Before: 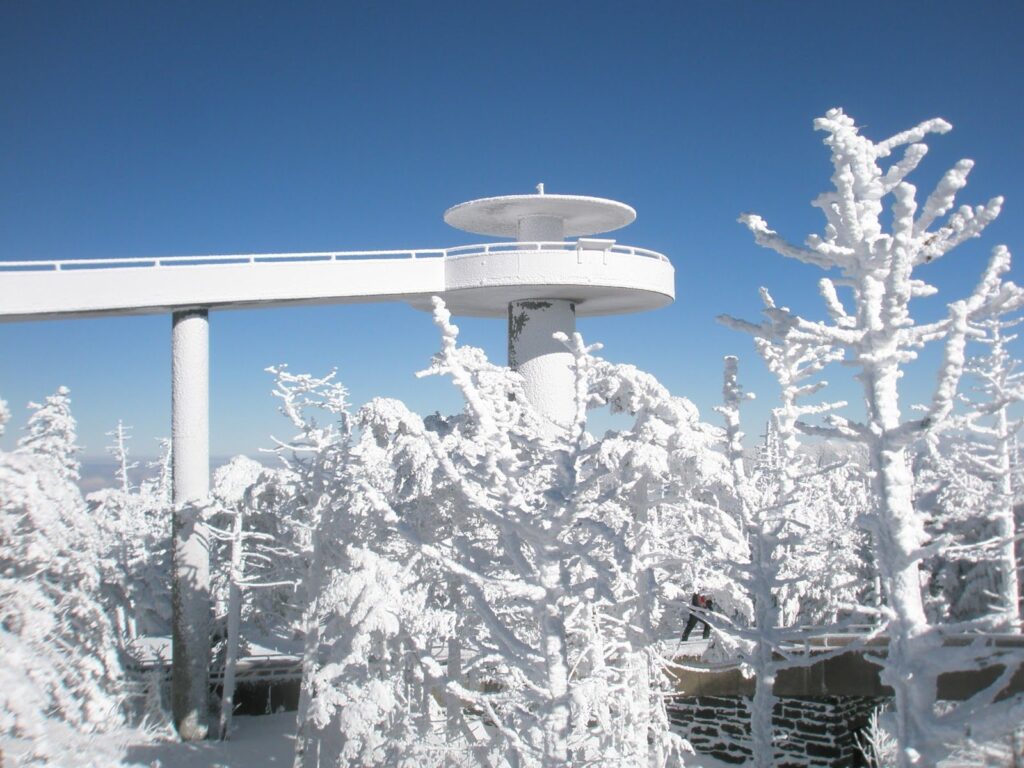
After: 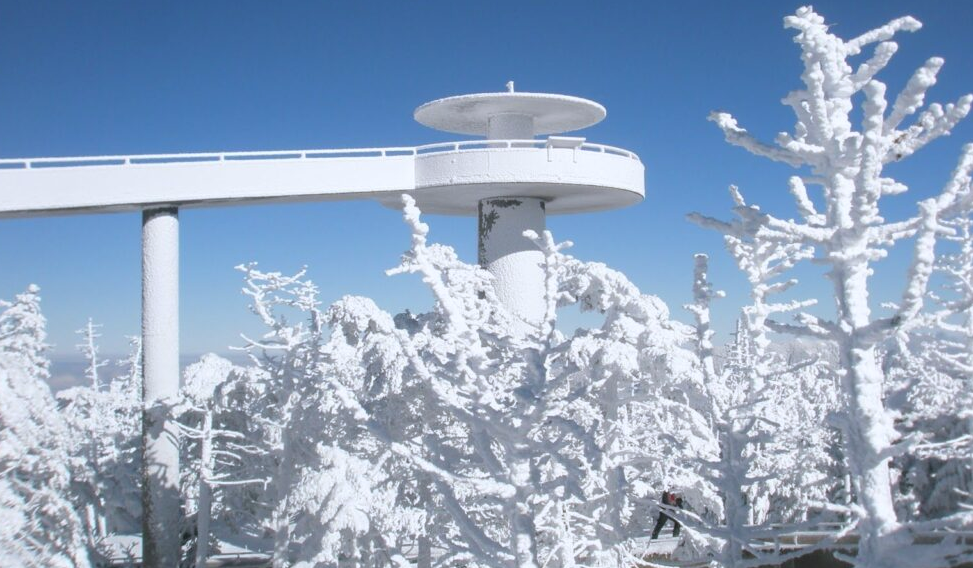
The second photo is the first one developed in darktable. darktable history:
exposure: exposure -0.064 EV, compensate highlight preservation false
crop and rotate: left 2.991%, top 13.302%, right 1.981%, bottom 12.636%
white balance: red 0.974, blue 1.044
